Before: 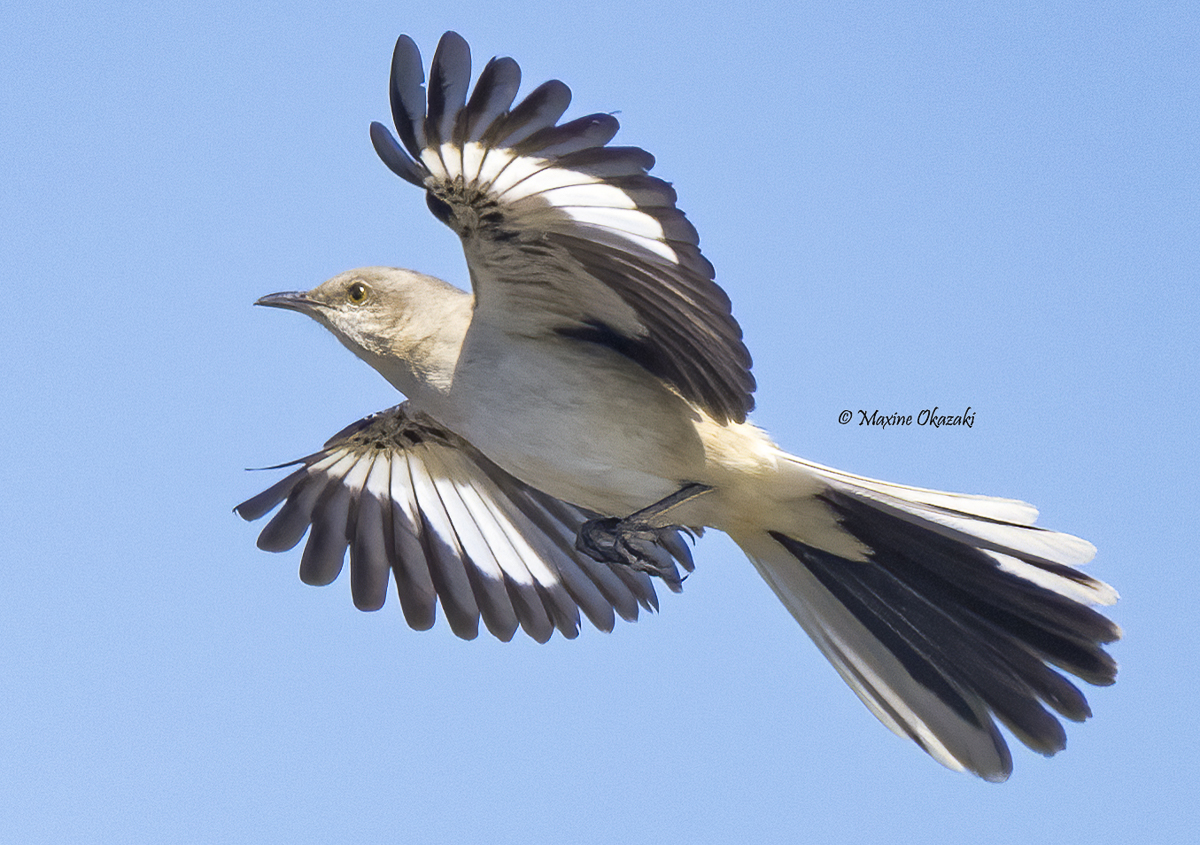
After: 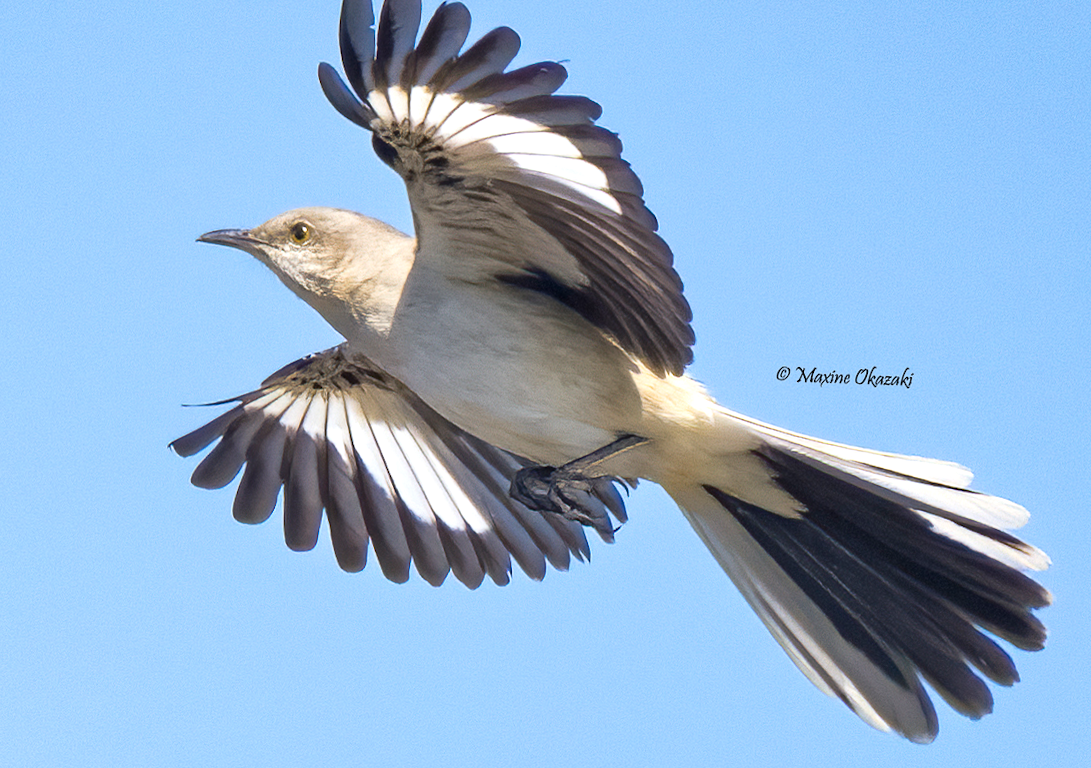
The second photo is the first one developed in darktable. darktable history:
crop and rotate: angle -1.96°, left 3.097%, top 4.154%, right 1.586%, bottom 0.529%
exposure: exposure 0.2 EV, compensate highlight preservation false
